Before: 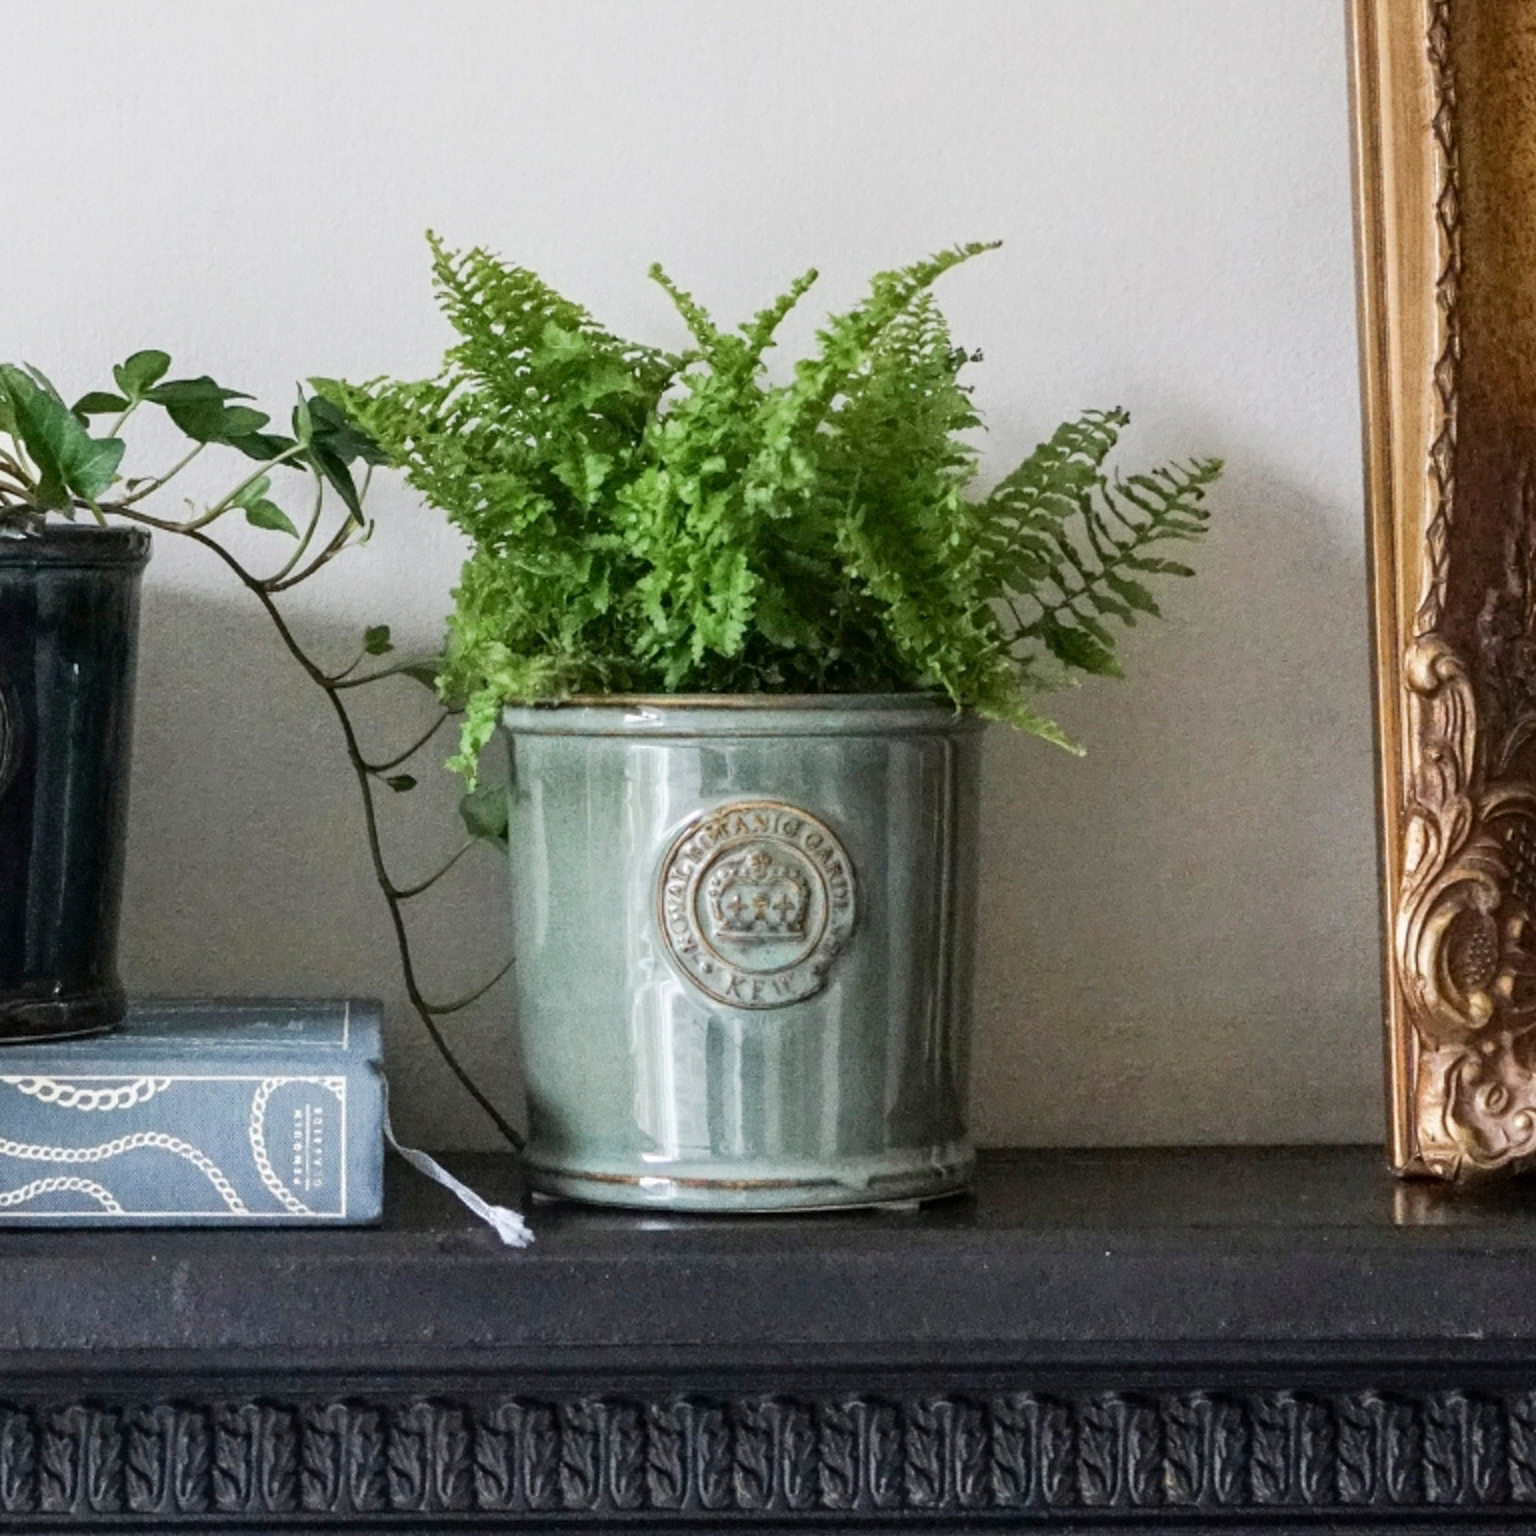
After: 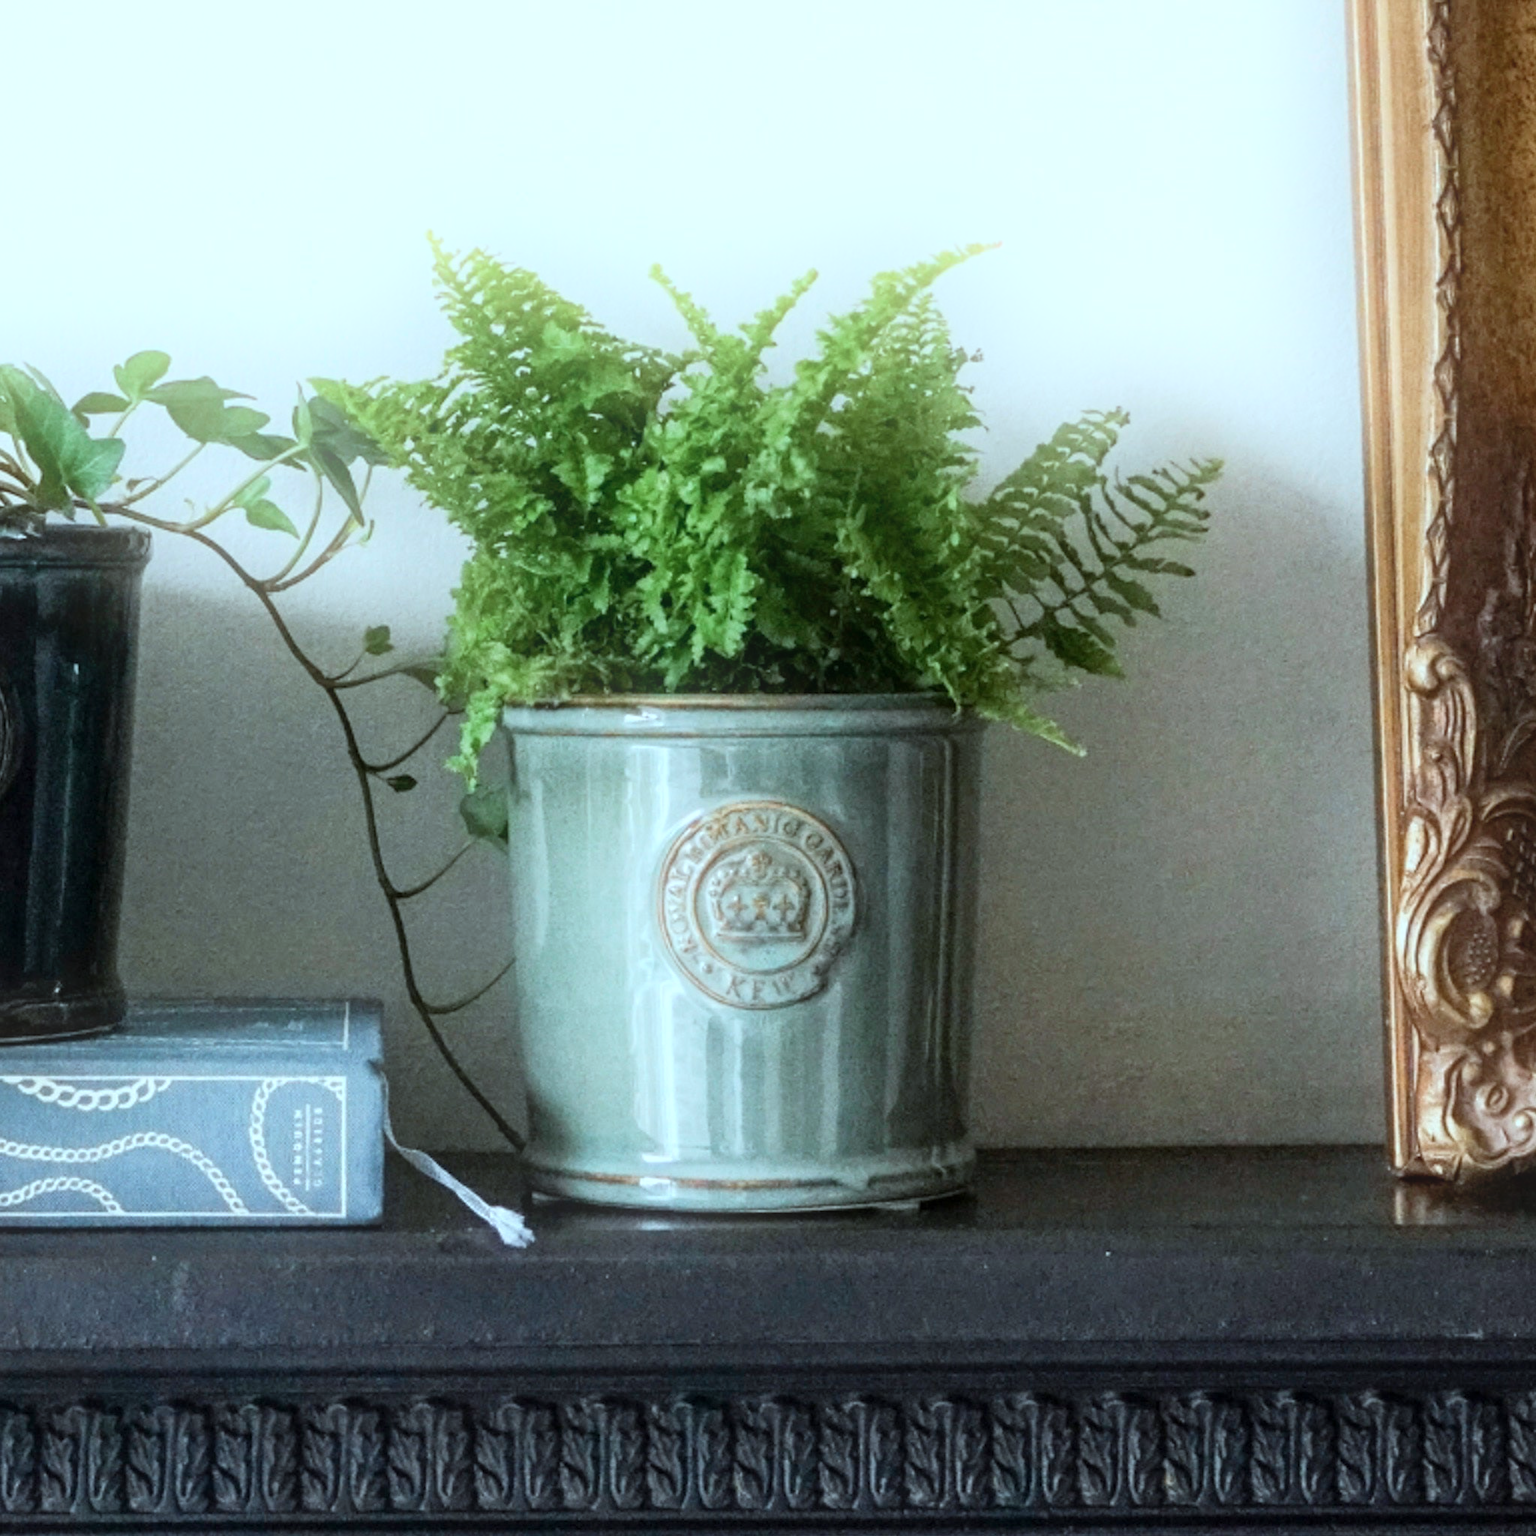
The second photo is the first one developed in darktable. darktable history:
color correction: highlights a* -10.04, highlights b* -10.37
bloom: threshold 82.5%, strength 16.25%
white balance: emerald 1
